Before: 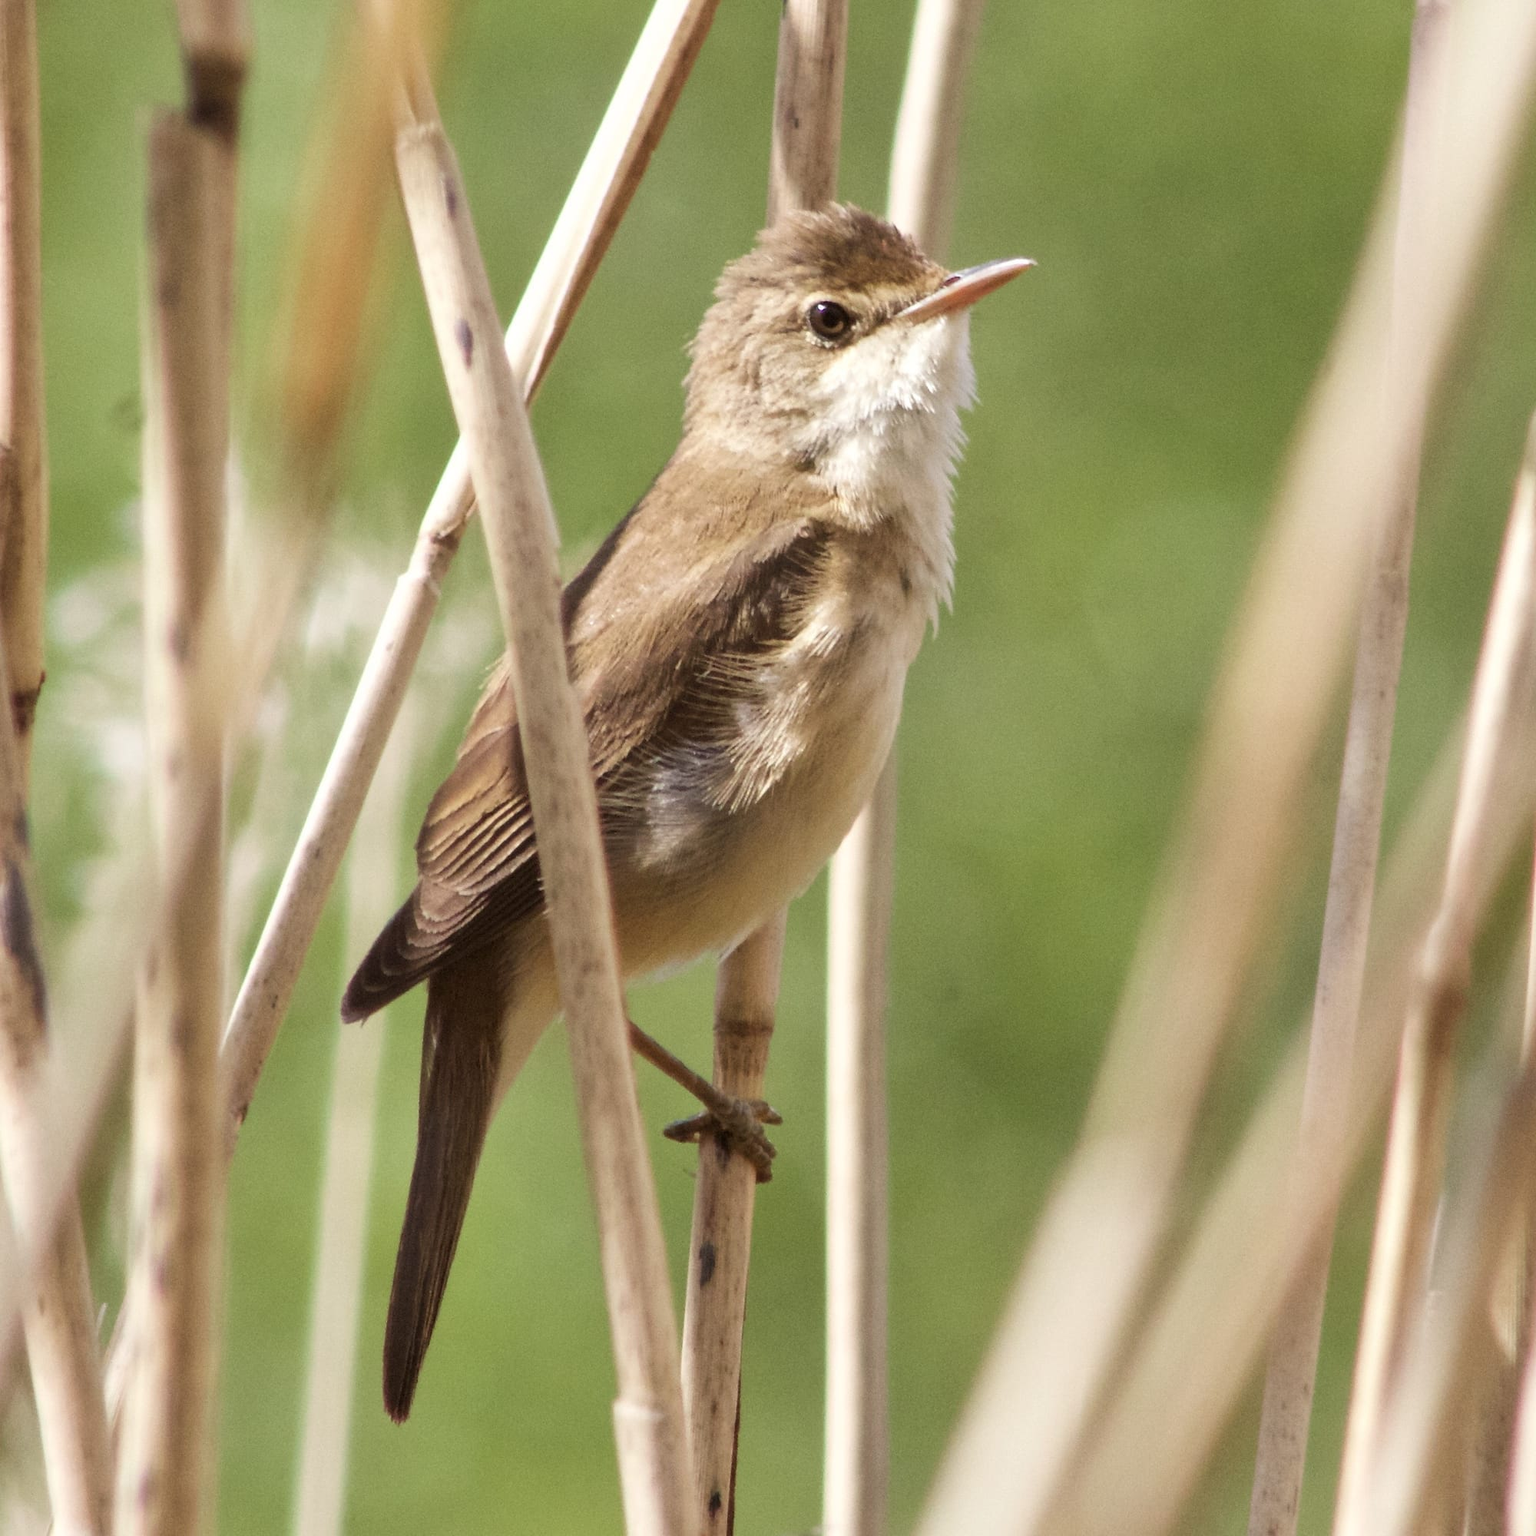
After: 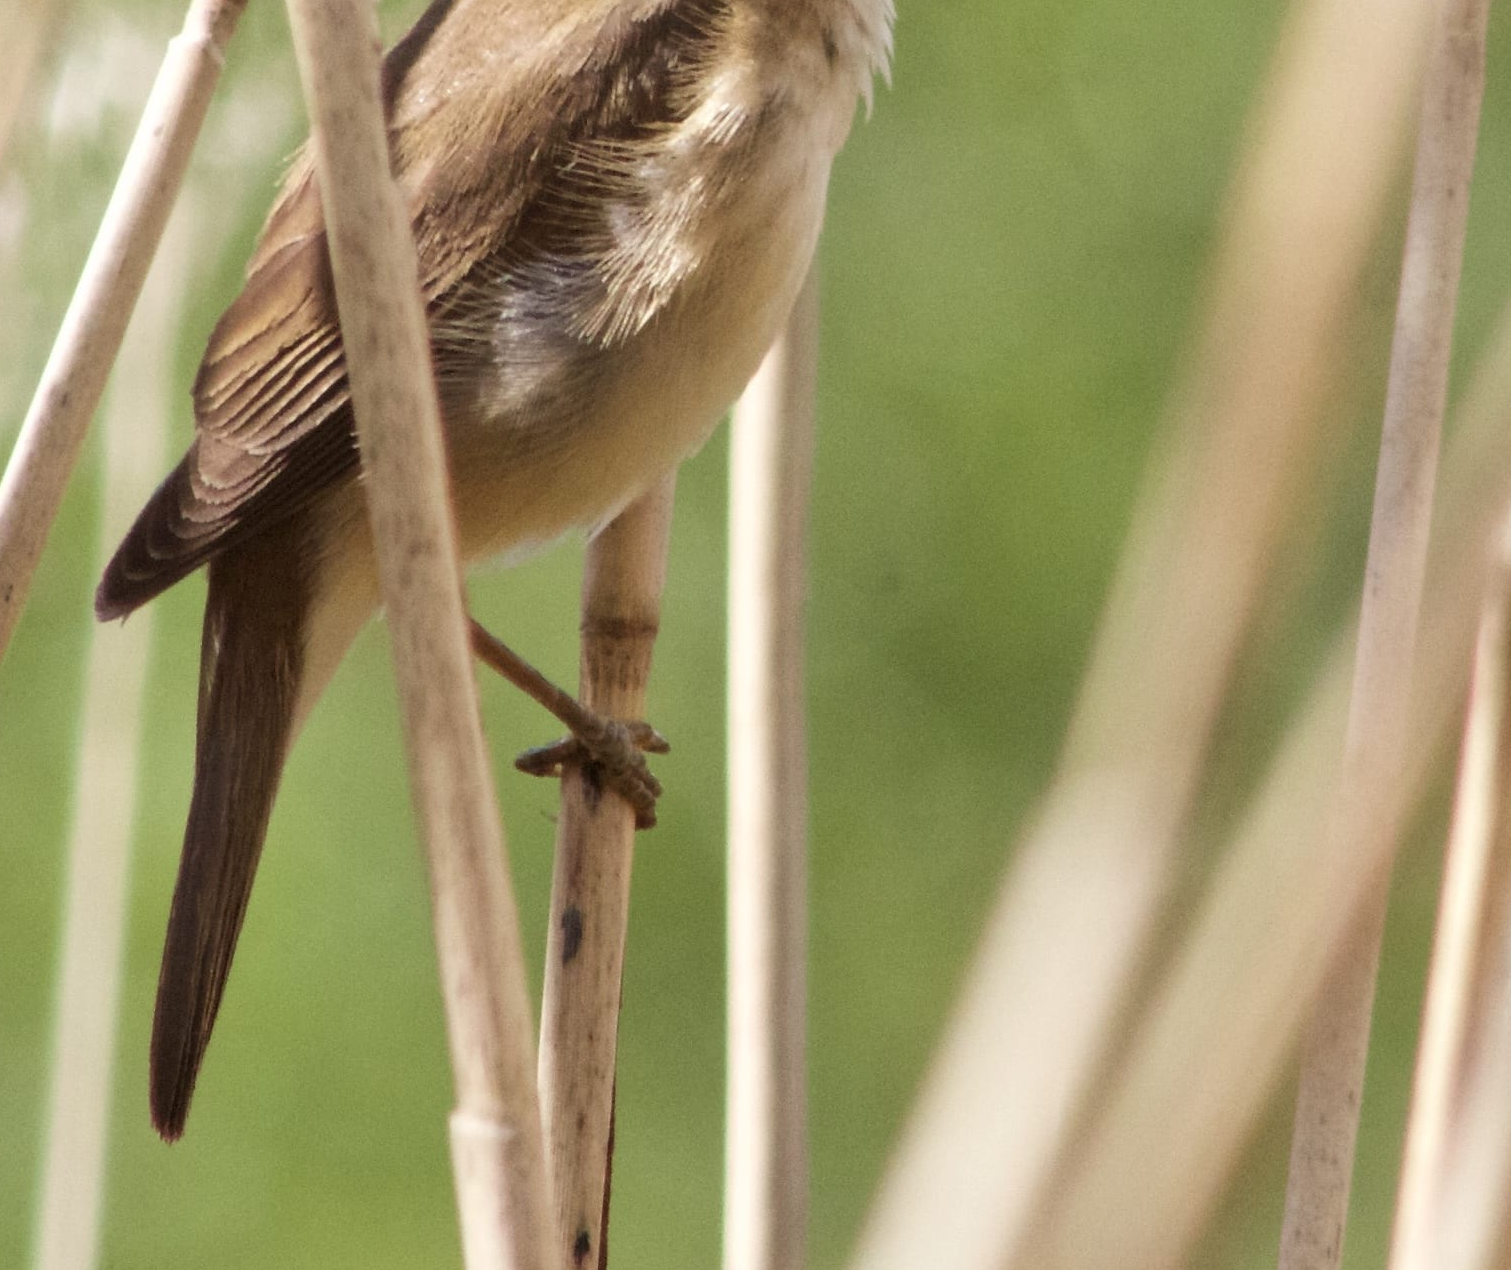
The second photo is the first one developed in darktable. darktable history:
crop and rotate: left 17.453%, top 35.581%, right 6.982%, bottom 0.915%
